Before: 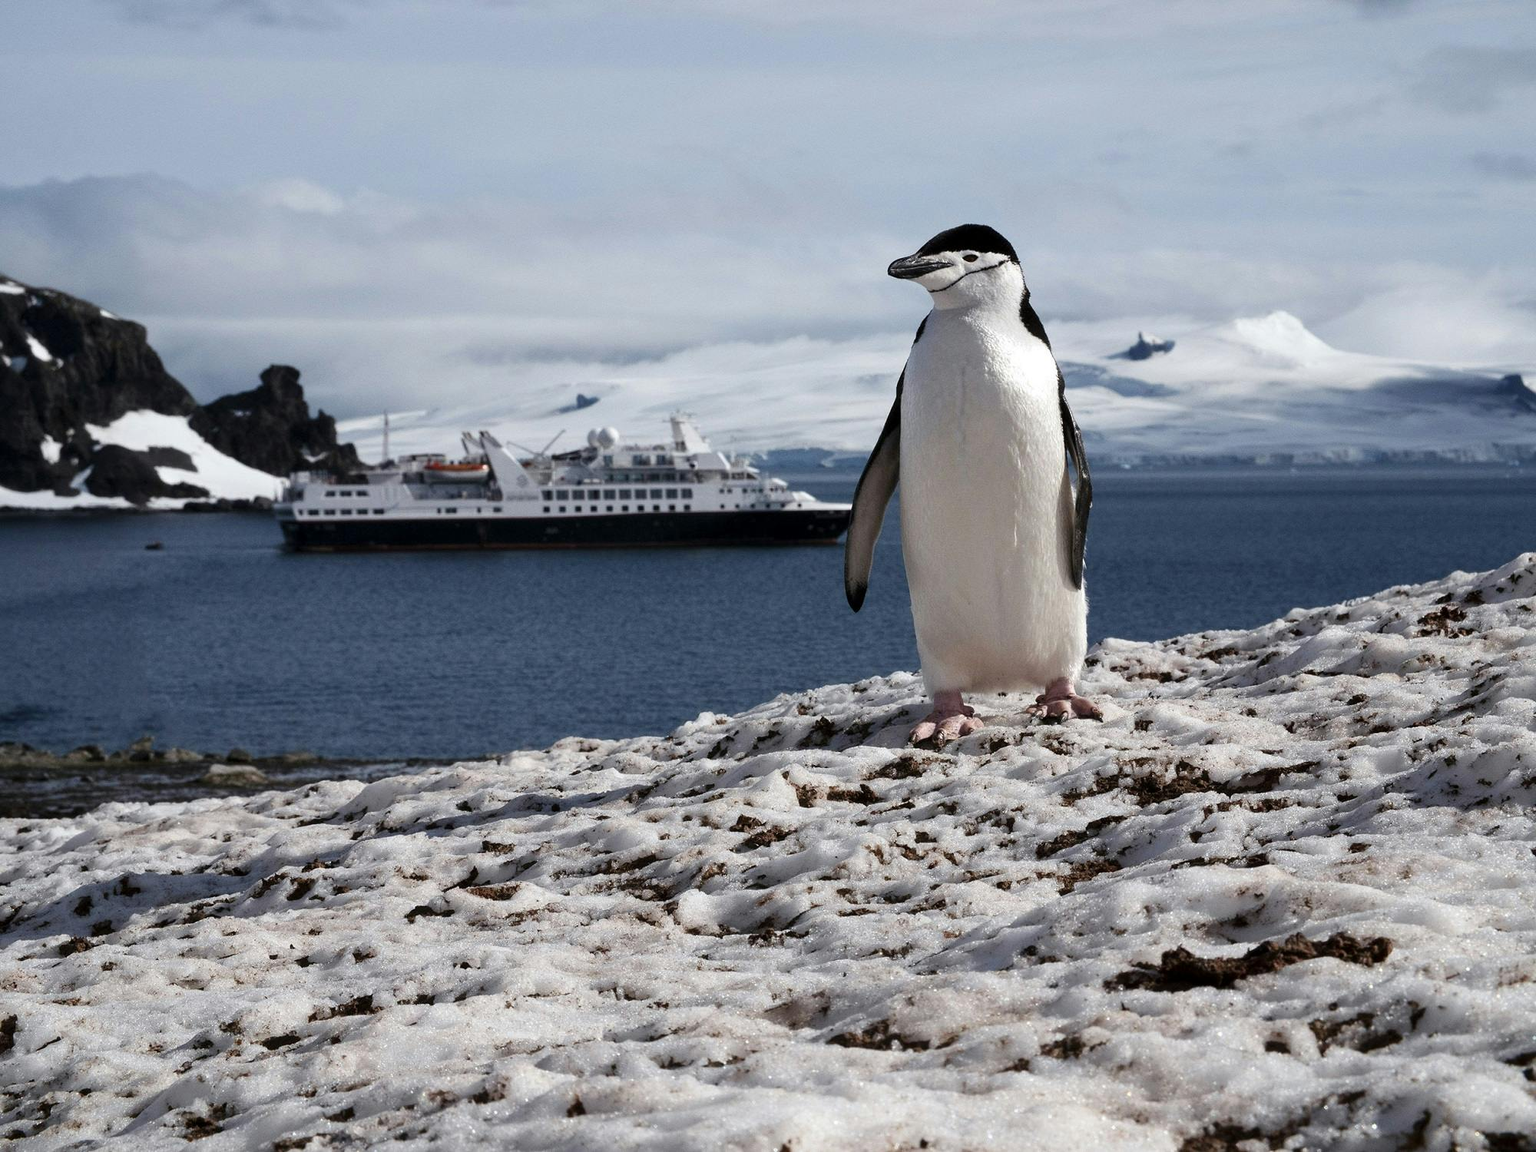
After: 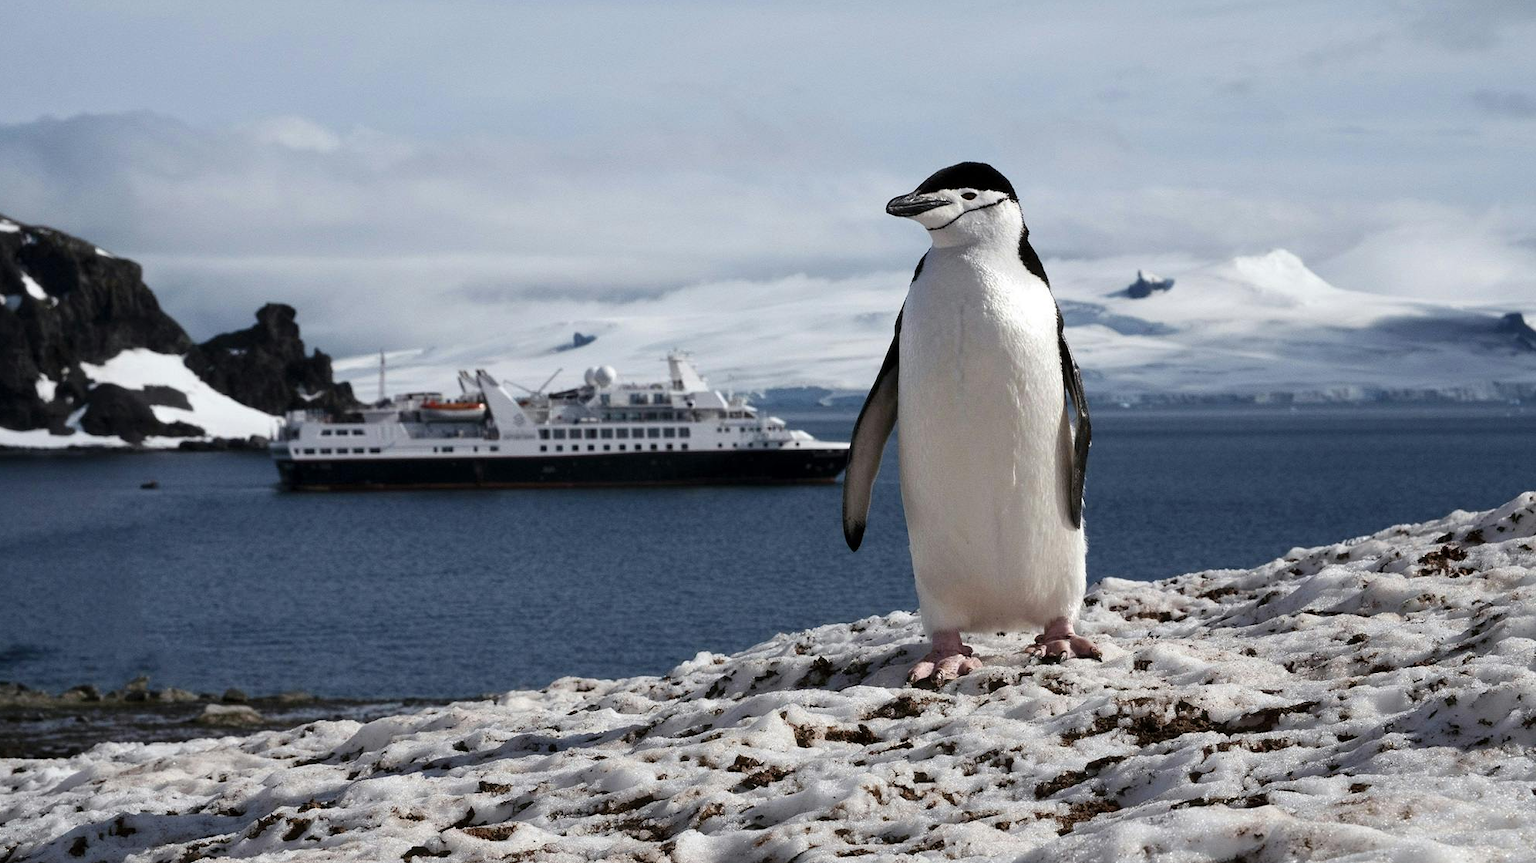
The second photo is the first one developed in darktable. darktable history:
tone equalizer: on, module defaults
crop: left 0.387%, top 5.469%, bottom 19.809%
